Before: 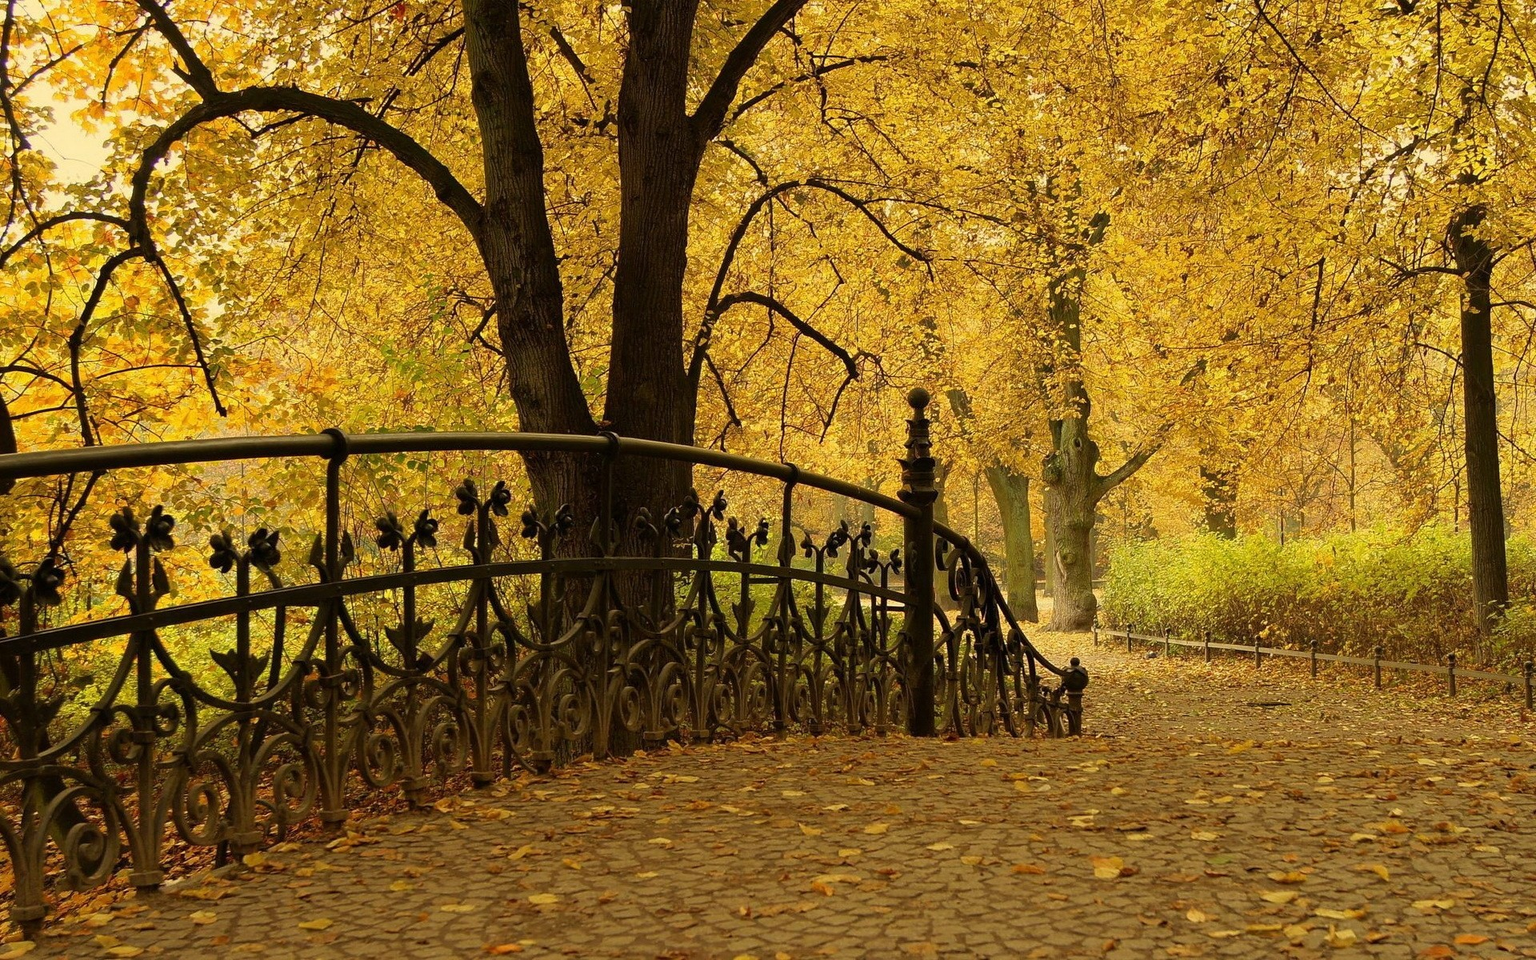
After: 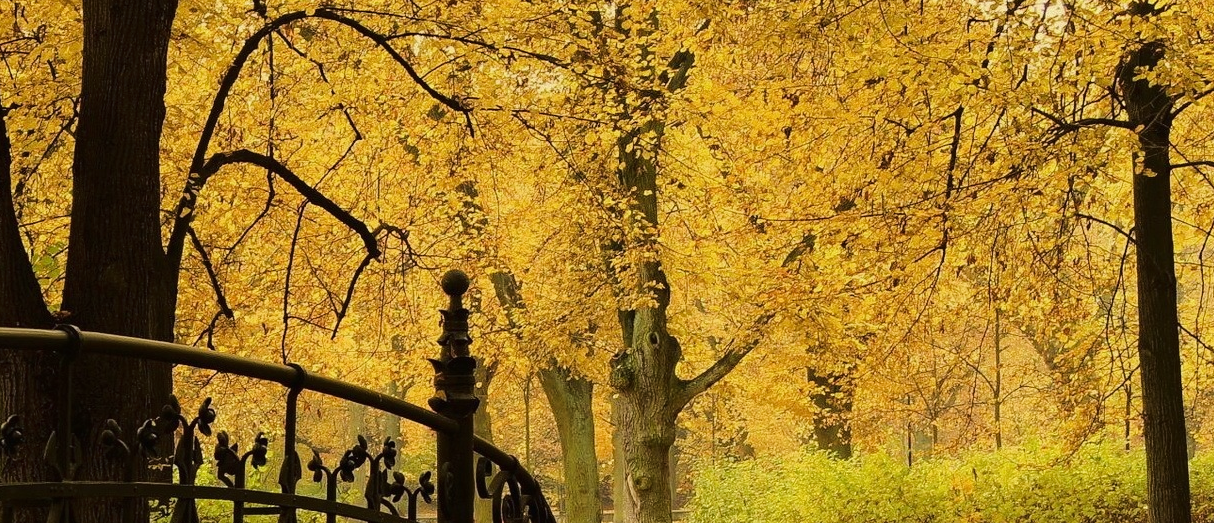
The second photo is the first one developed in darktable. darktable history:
crop: left 36.116%, top 17.92%, right 0.629%, bottom 38.49%
tone curve: curves: ch0 [(0, 0) (0.003, 0.012) (0.011, 0.014) (0.025, 0.02) (0.044, 0.034) (0.069, 0.047) (0.1, 0.063) (0.136, 0.086) (0.177, 0.131) (0.224, 0.183) (0.277, 0.243) (0.335, 0.317) (0.399, 0.403) (0.468, 0.488) (0.543, 0.573) (0.623, 0.649) (0.709, 0.718) (0.801, 0.795) (0.898, 0.872) (1, 1)], color space Lab, linked channels, preserve colors none
